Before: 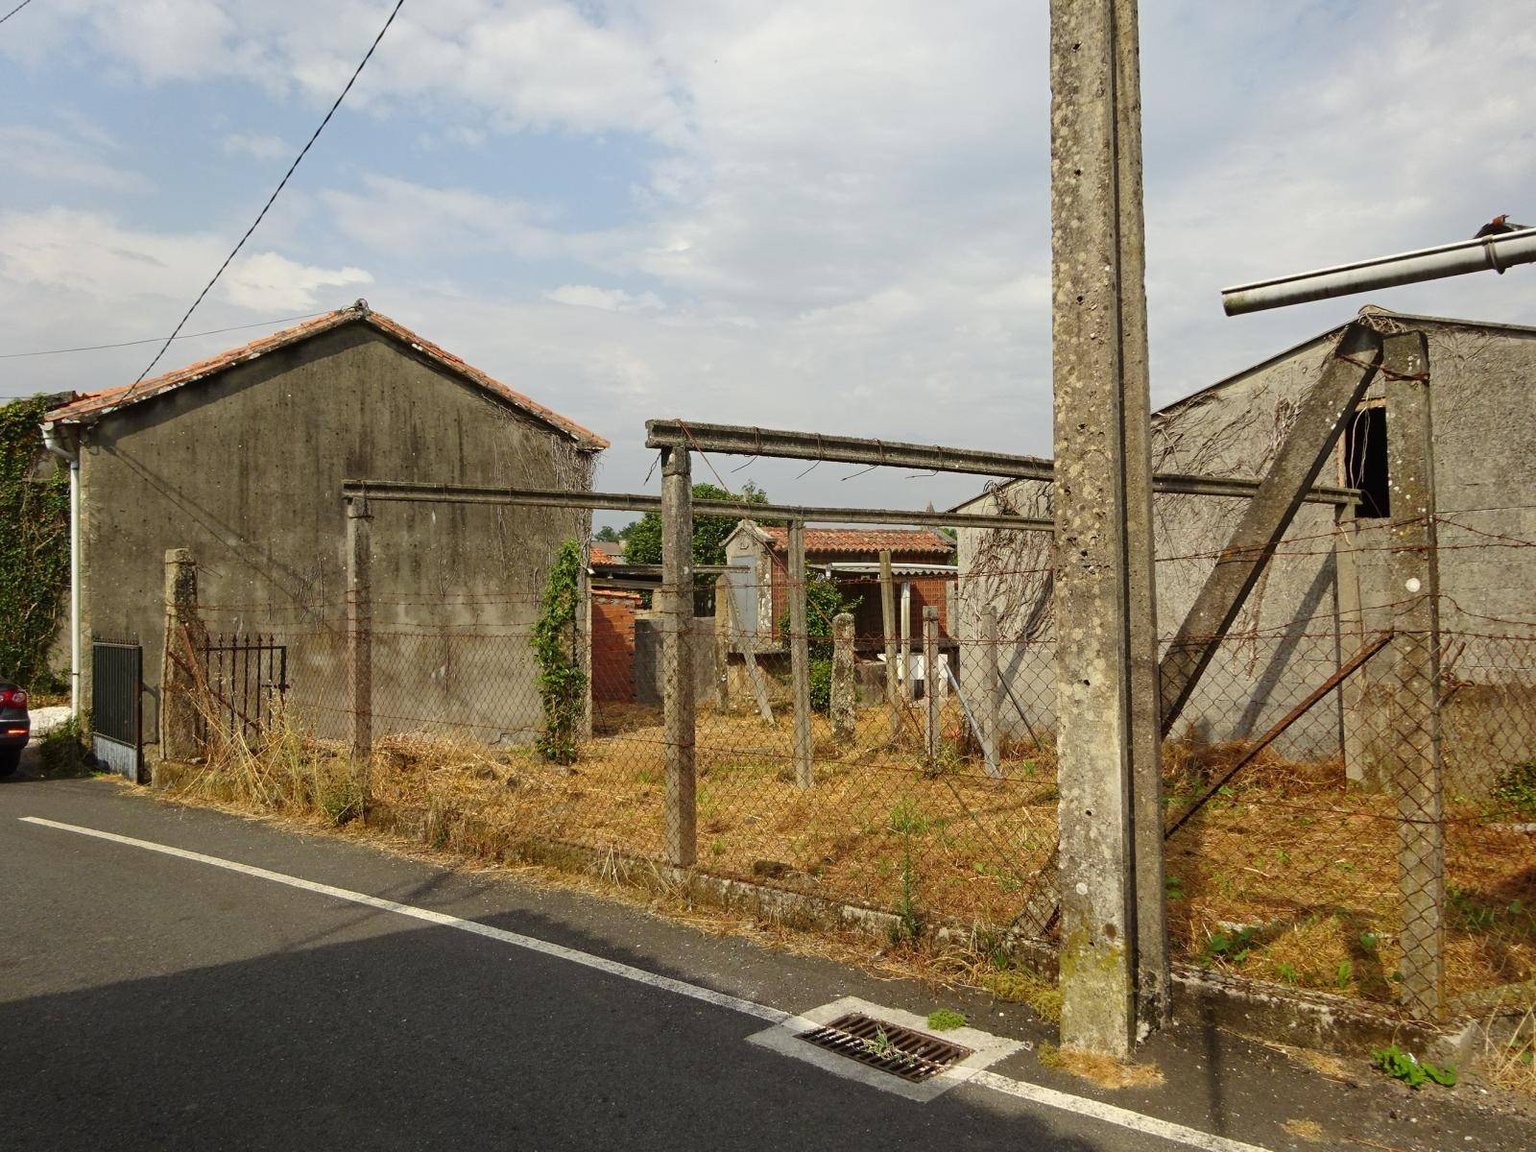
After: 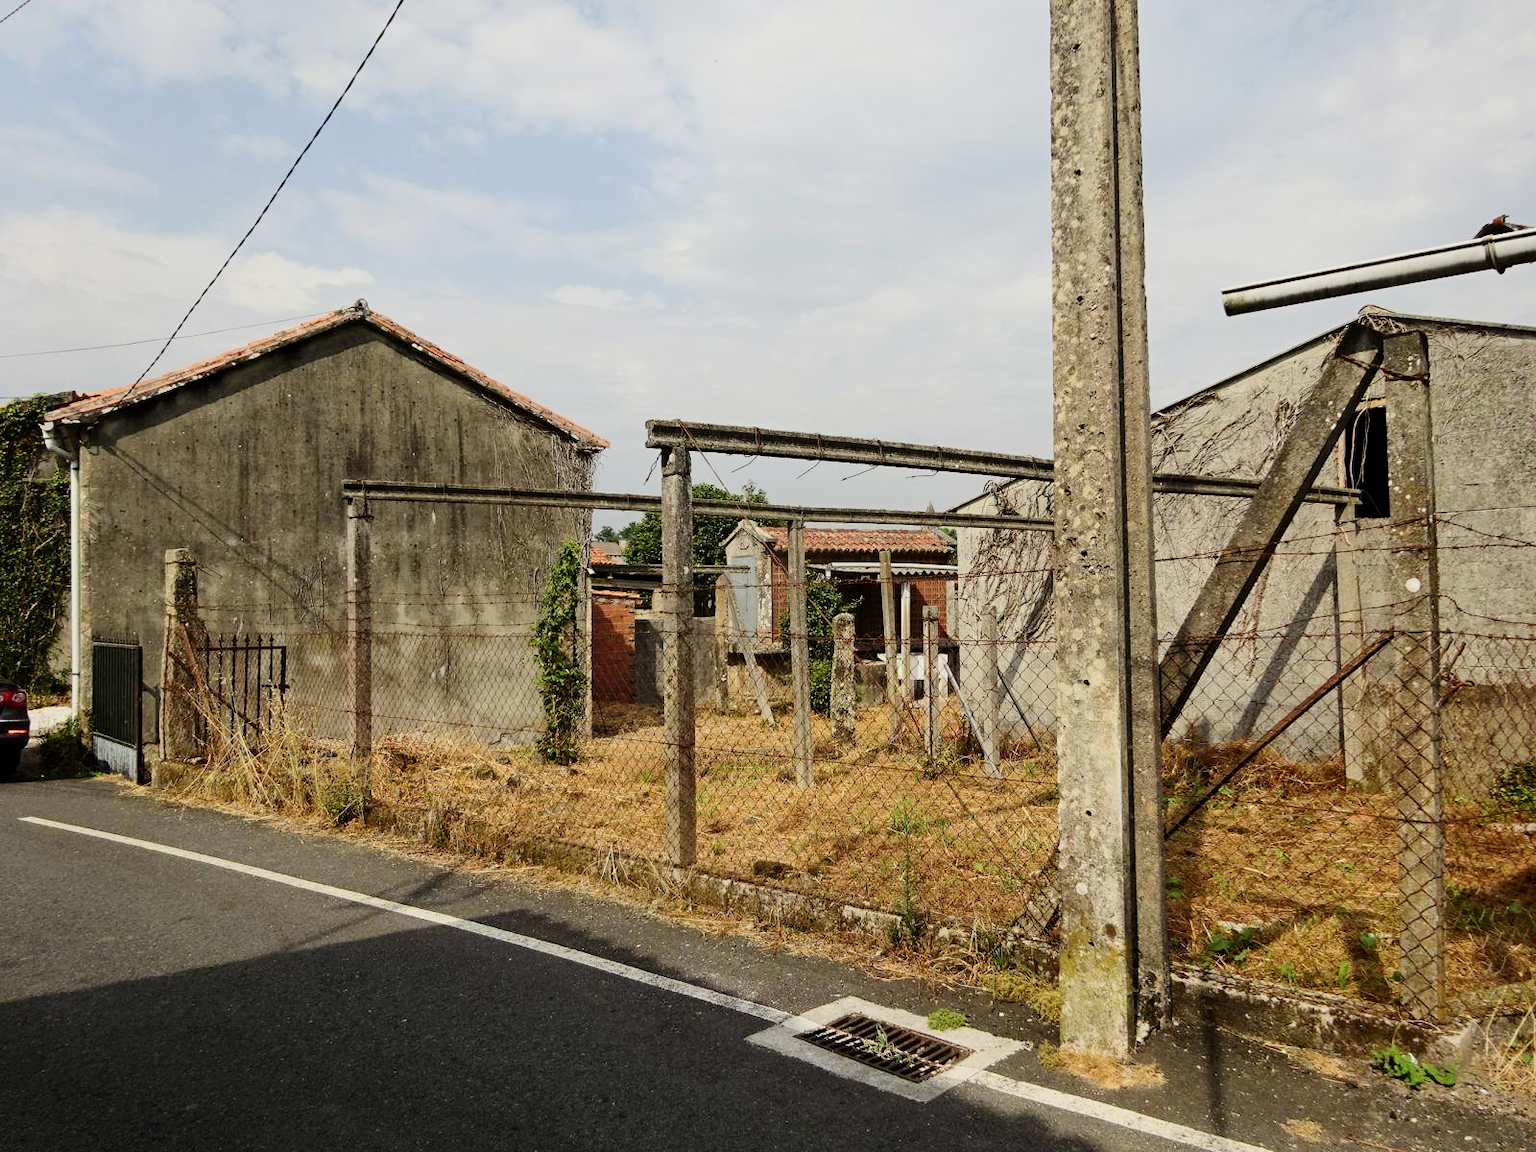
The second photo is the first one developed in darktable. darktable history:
filmic rgb: black relative exposure -7.65 EV, white relative exposure 4.56 EV, hardness 3.61
contrast brightness saturation: contrast 0.24, brightness 0.09
